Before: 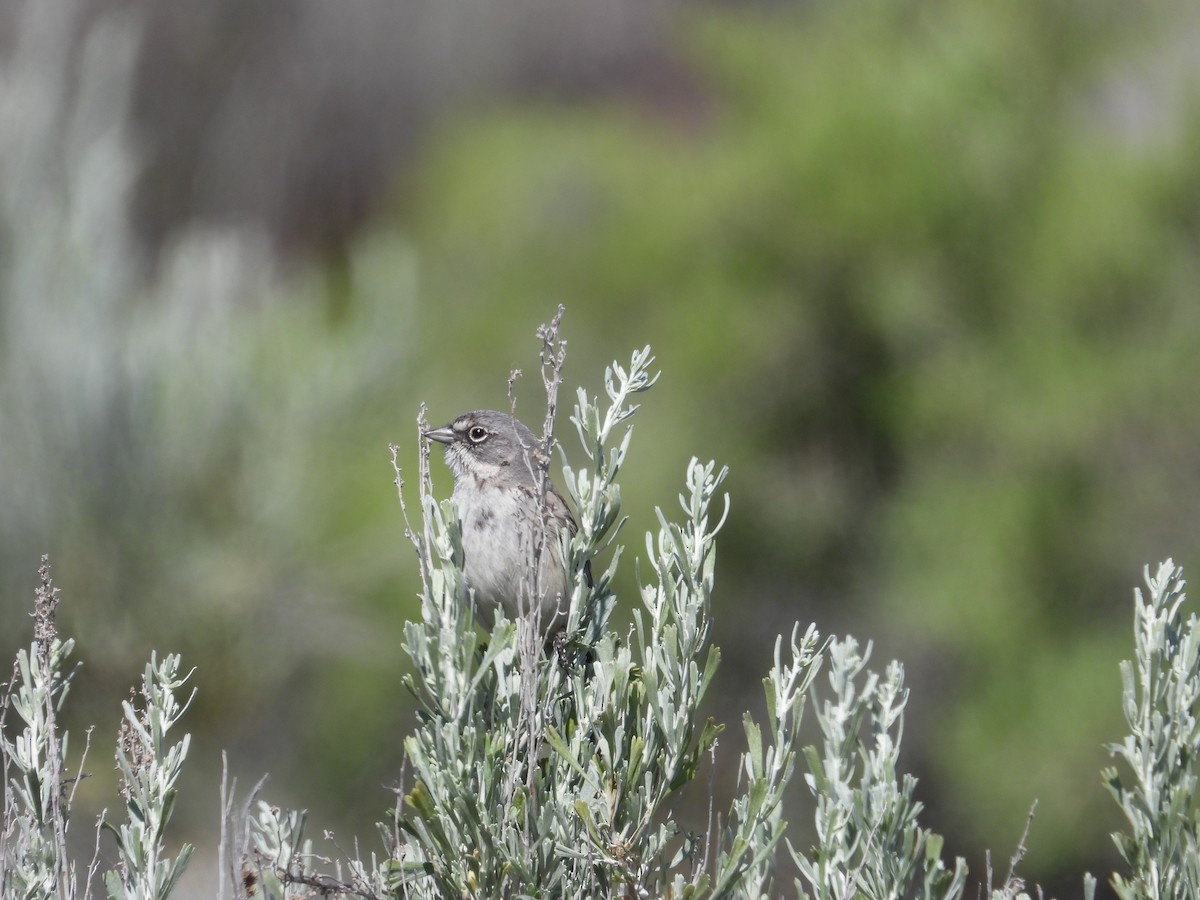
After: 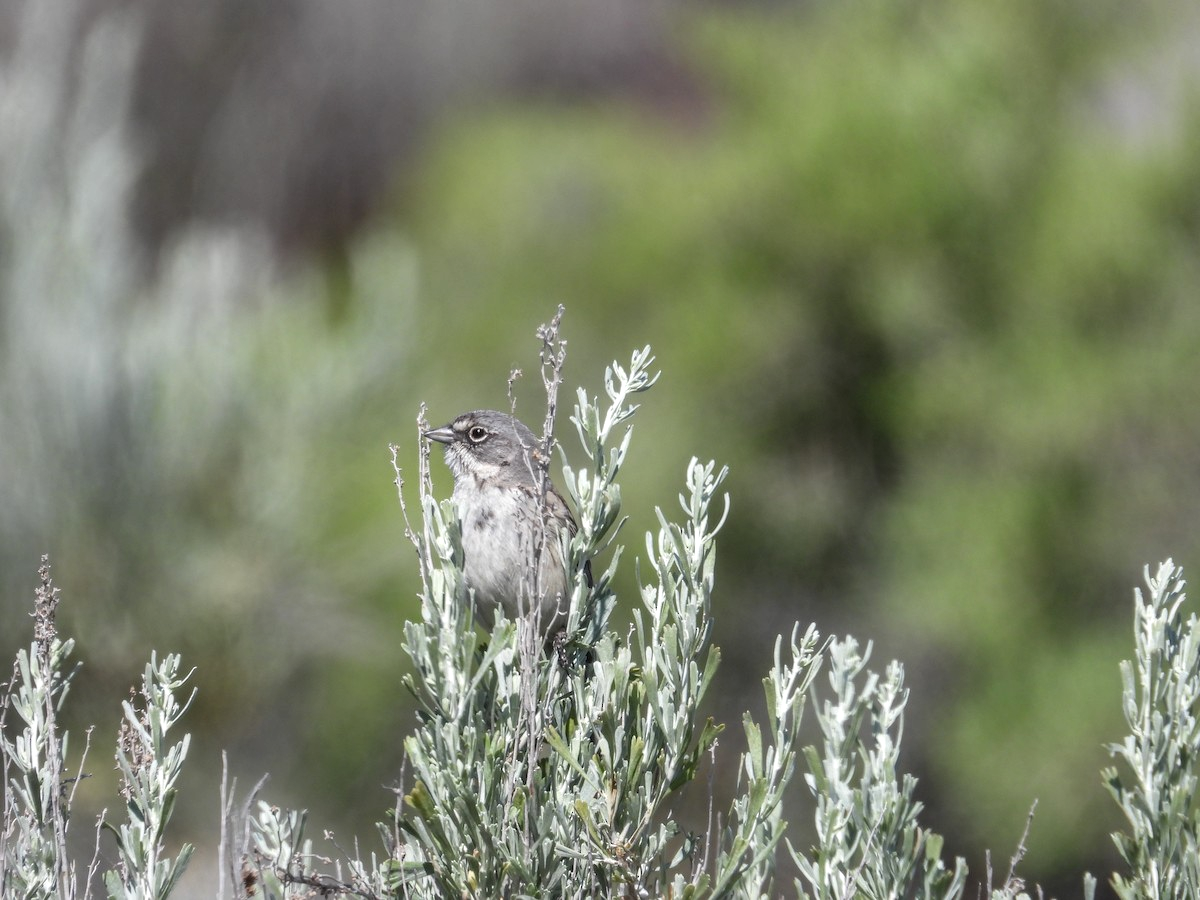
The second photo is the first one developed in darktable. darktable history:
shadows and highlights: shadows 36.74, highlights -27.66, soften with gaussian
exposure: exposure 0.128 EV, compensate highlight preservation false
local contrast: on, module defaults
